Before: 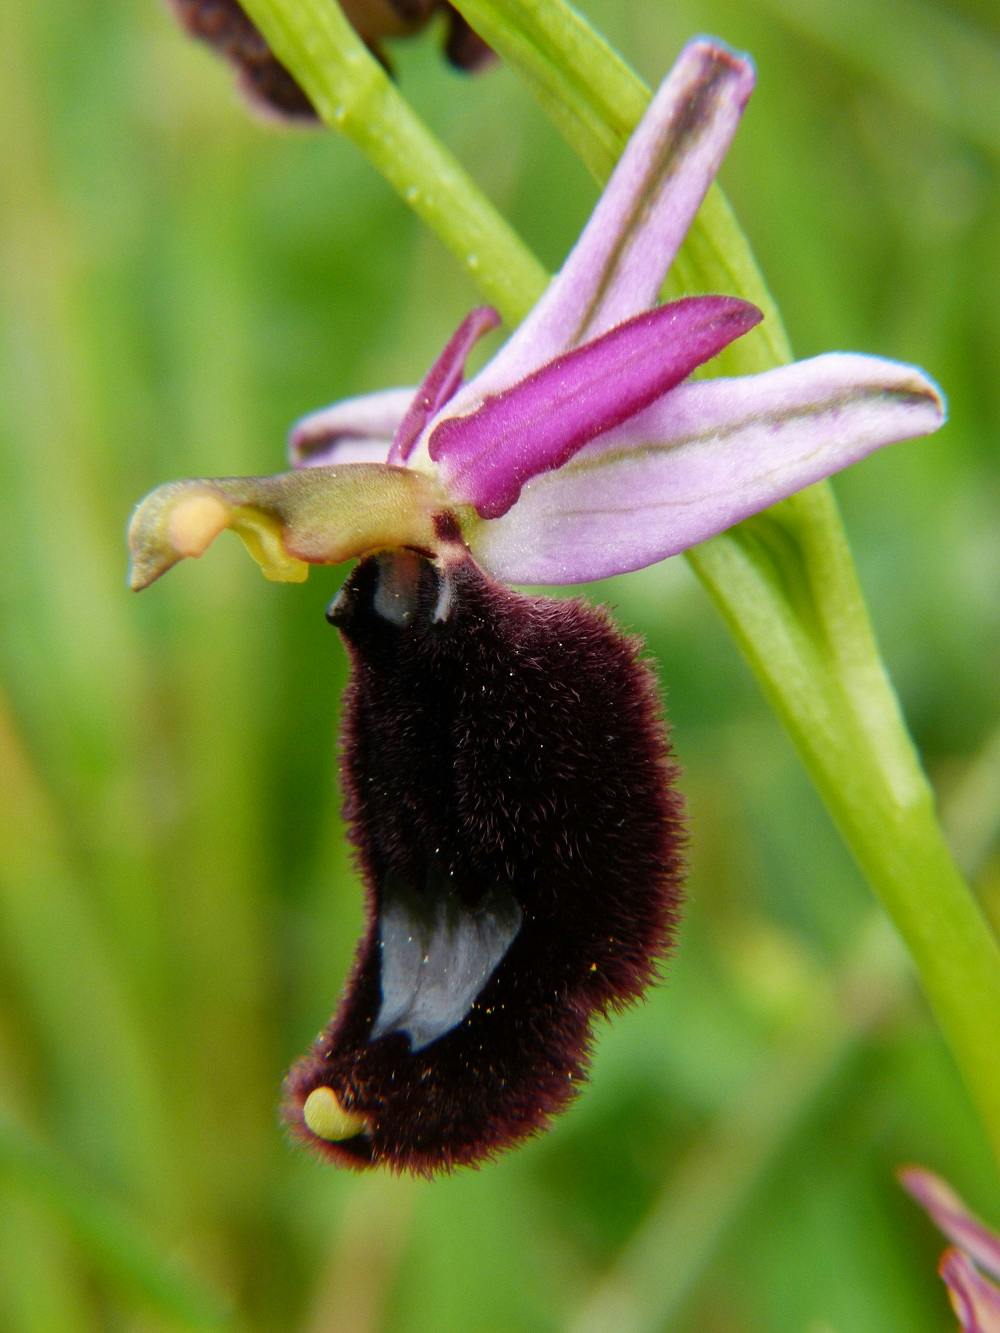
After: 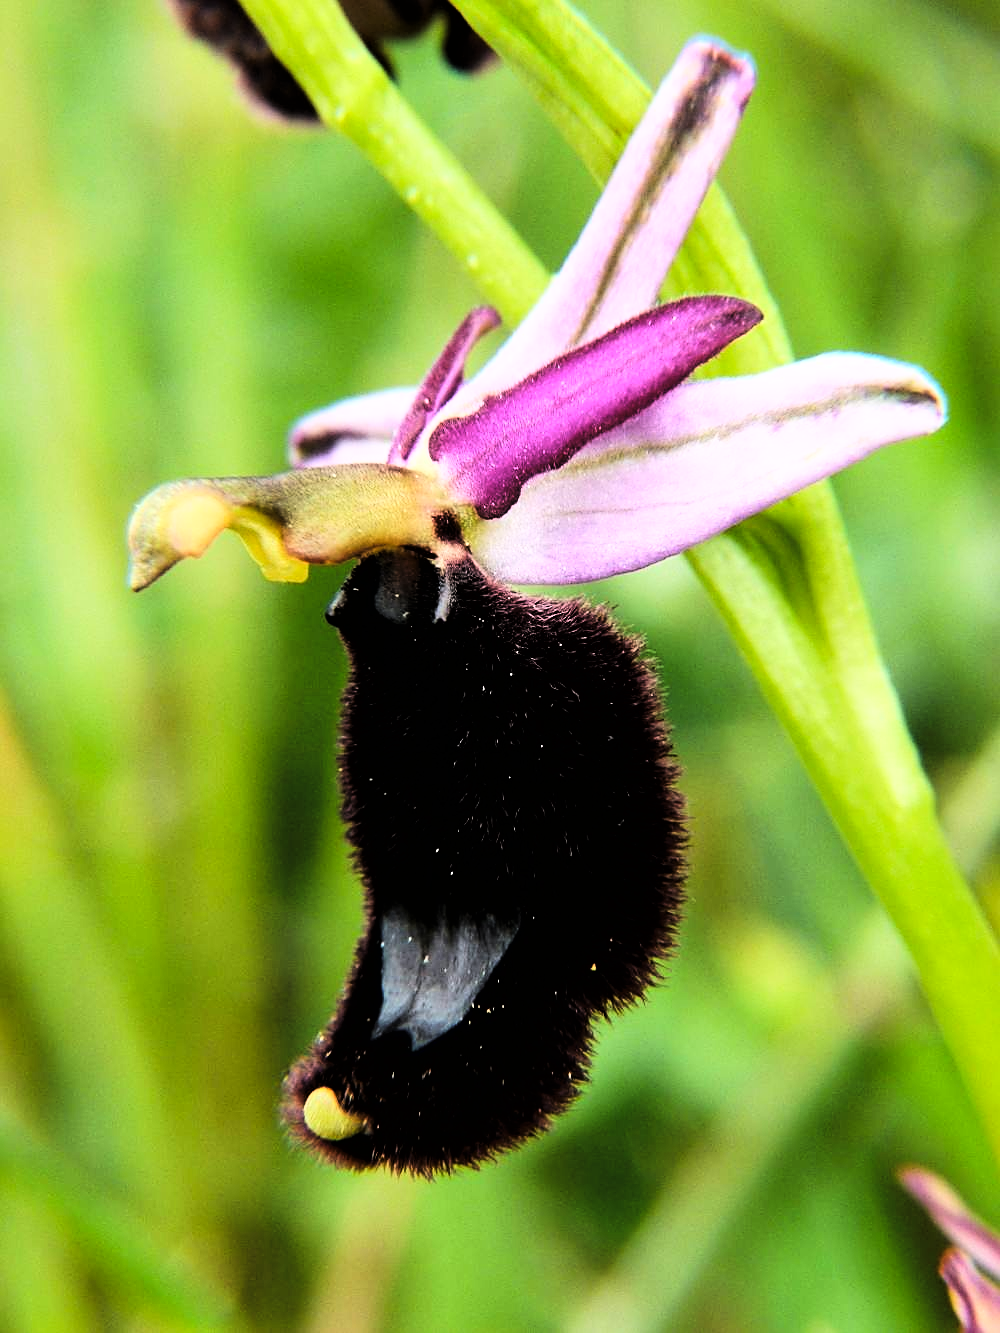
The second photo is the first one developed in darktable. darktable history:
tone curve: curves: ch0 [(0, 0) (0.003, 0.002) (0.011, 0.002) (0.025, 0.002) (0.044, 0.002) (0.069, 0.002) (0.1, 0.003) (0.136, 0.008) (0.177, 0.03) (0.224, 0.058) (0.277, 0.139) (0.335, 0.233) (0.399, 0.363) (0.468, 0.506) (0.543, 0.649) (0.623, 0.781) (0.709, 0.88) (0.801, 0.956) (0.898, 0.994) (1, 1)], color space Lab, linked channels, preserve colors none
sharpen: on, module defaults
